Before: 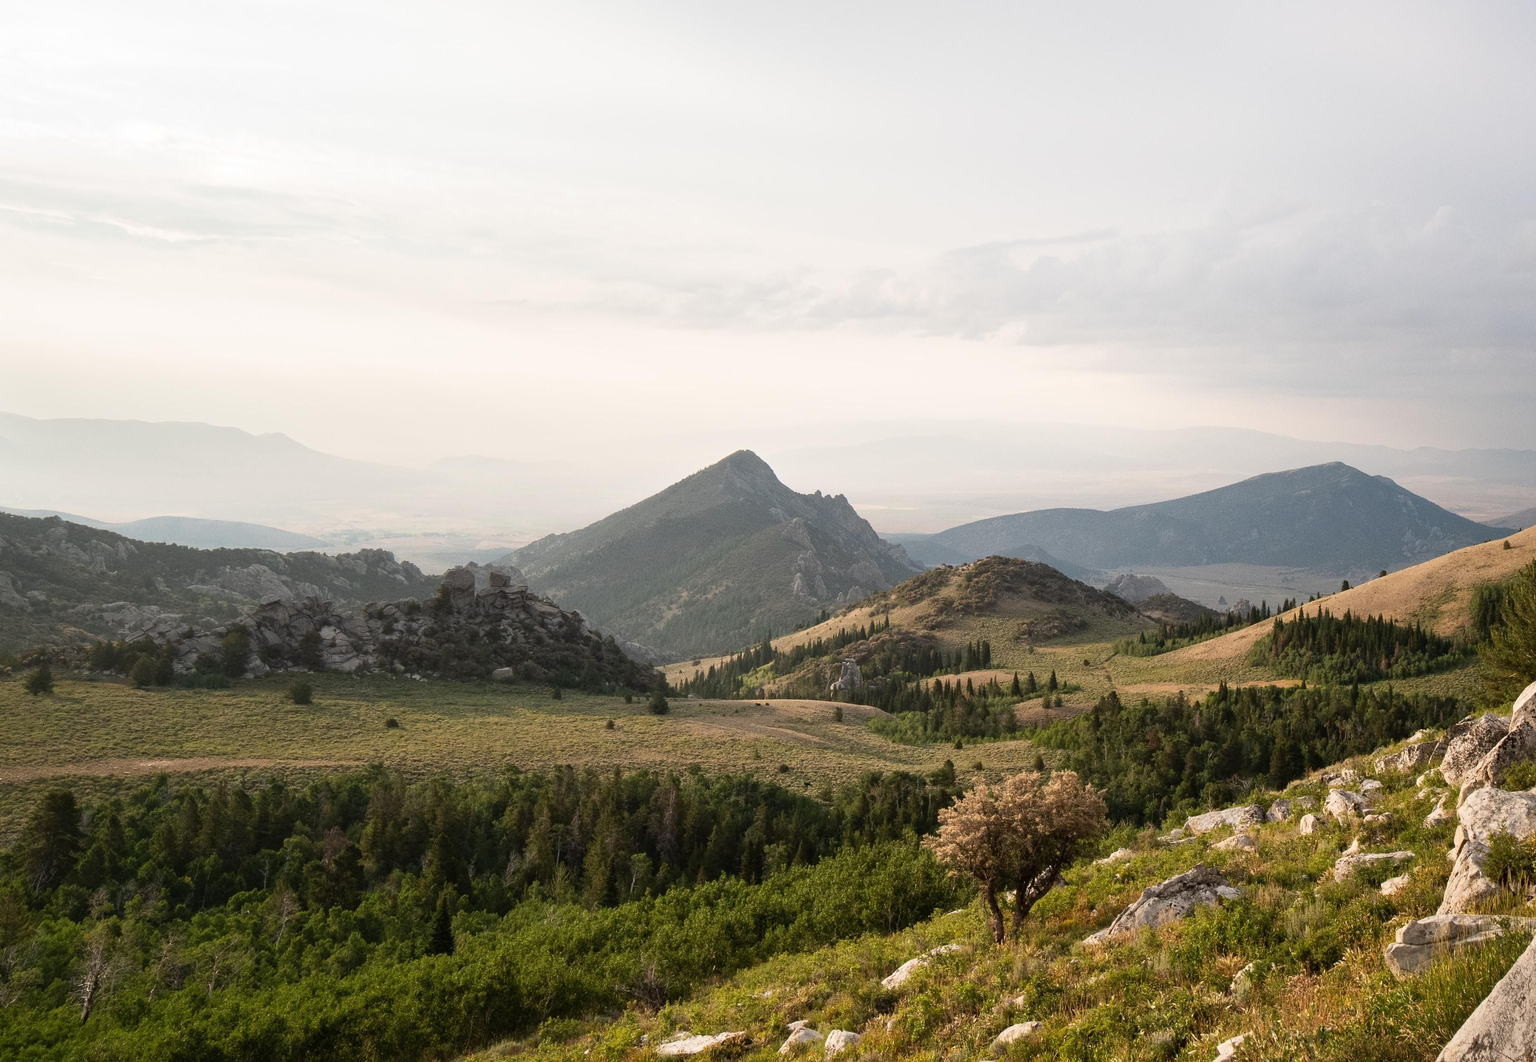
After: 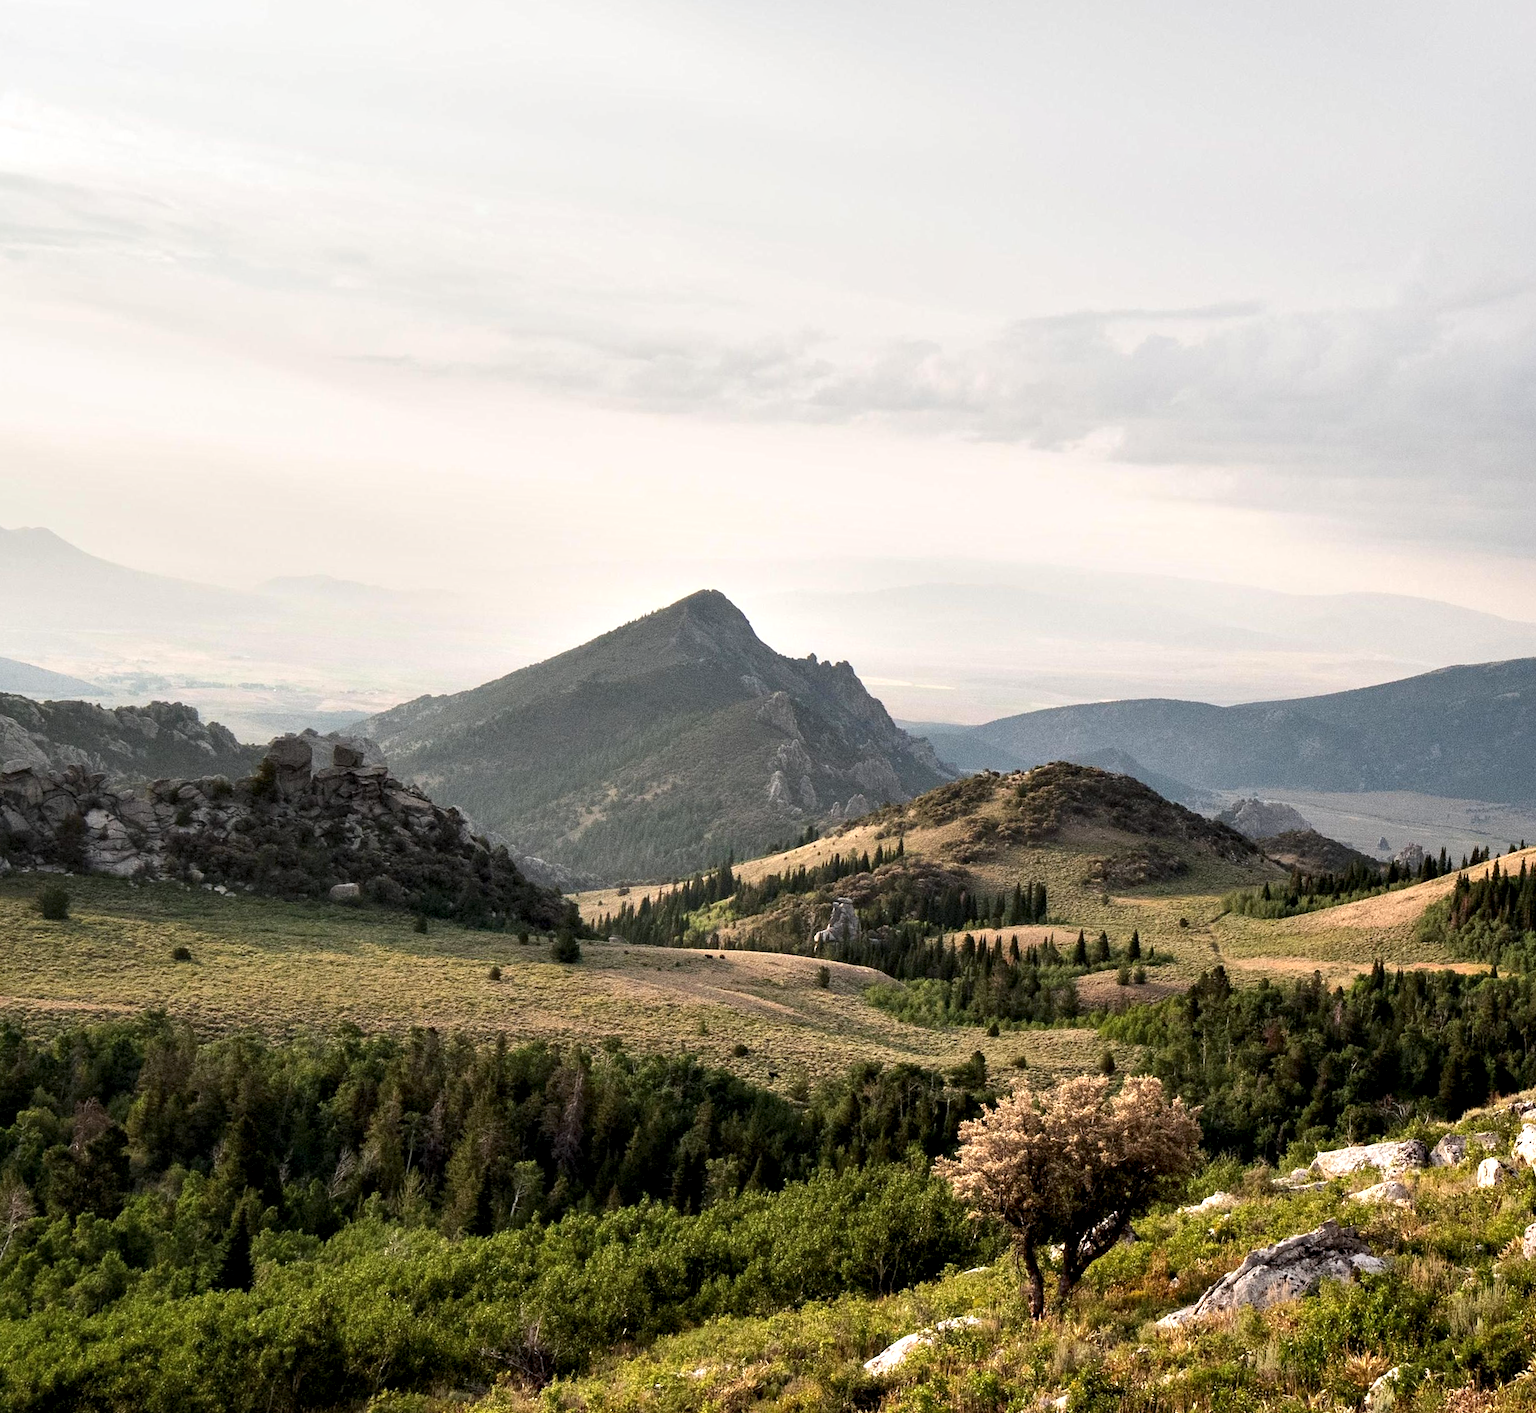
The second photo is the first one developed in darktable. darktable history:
contrast equalizer: y [[0.6 ×6], [0.55 ×6], [0 ×6], [0 ×6], [0 ×6]]
crop and rotate: angle -3.19°, left 14.03%, top 0.029%, right 10.928%, bottom 0.09%
